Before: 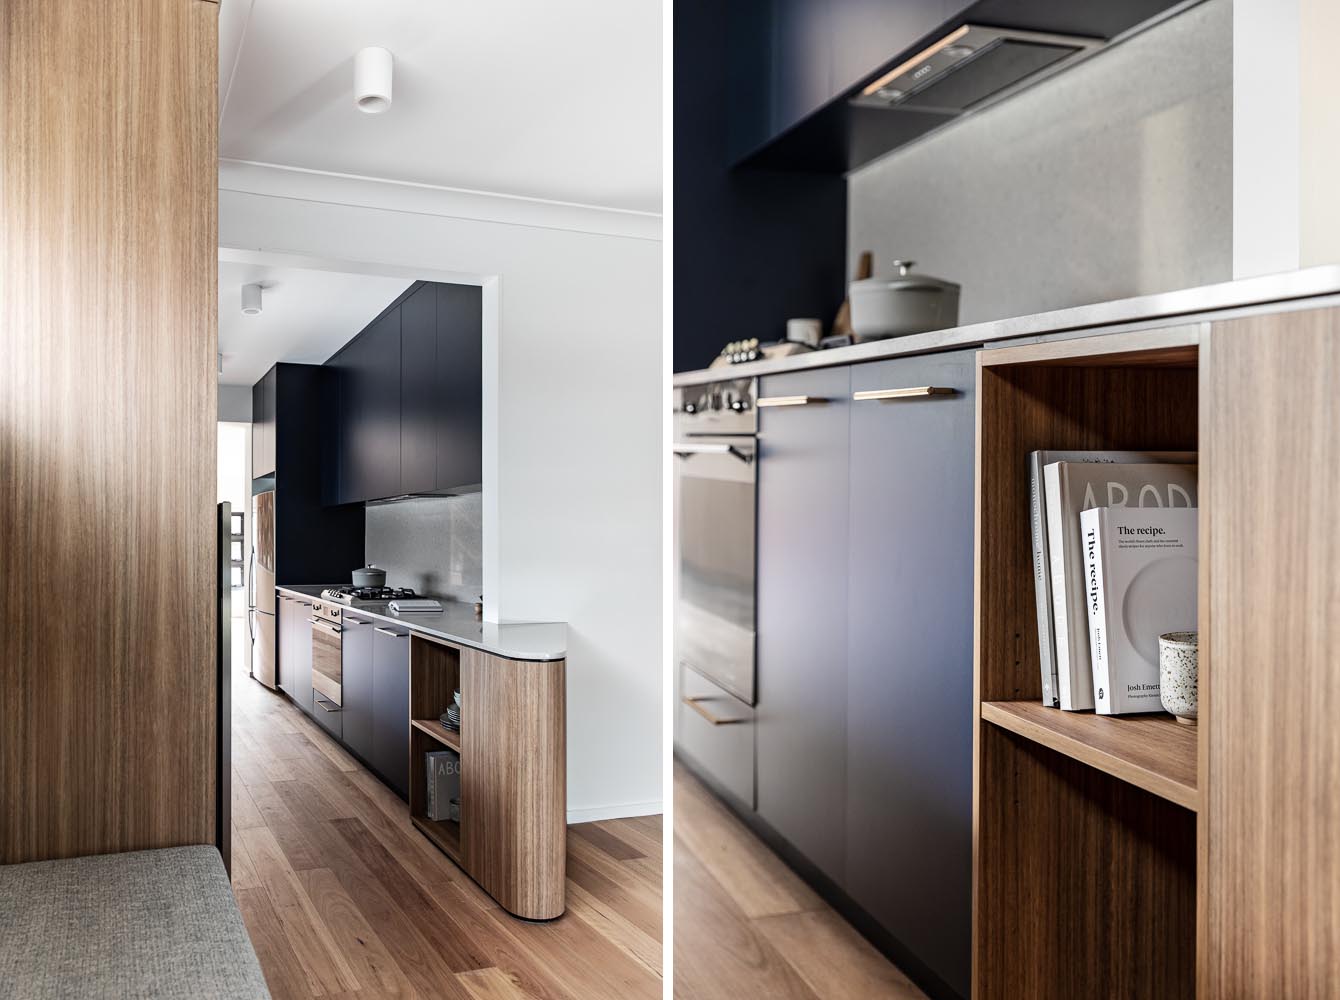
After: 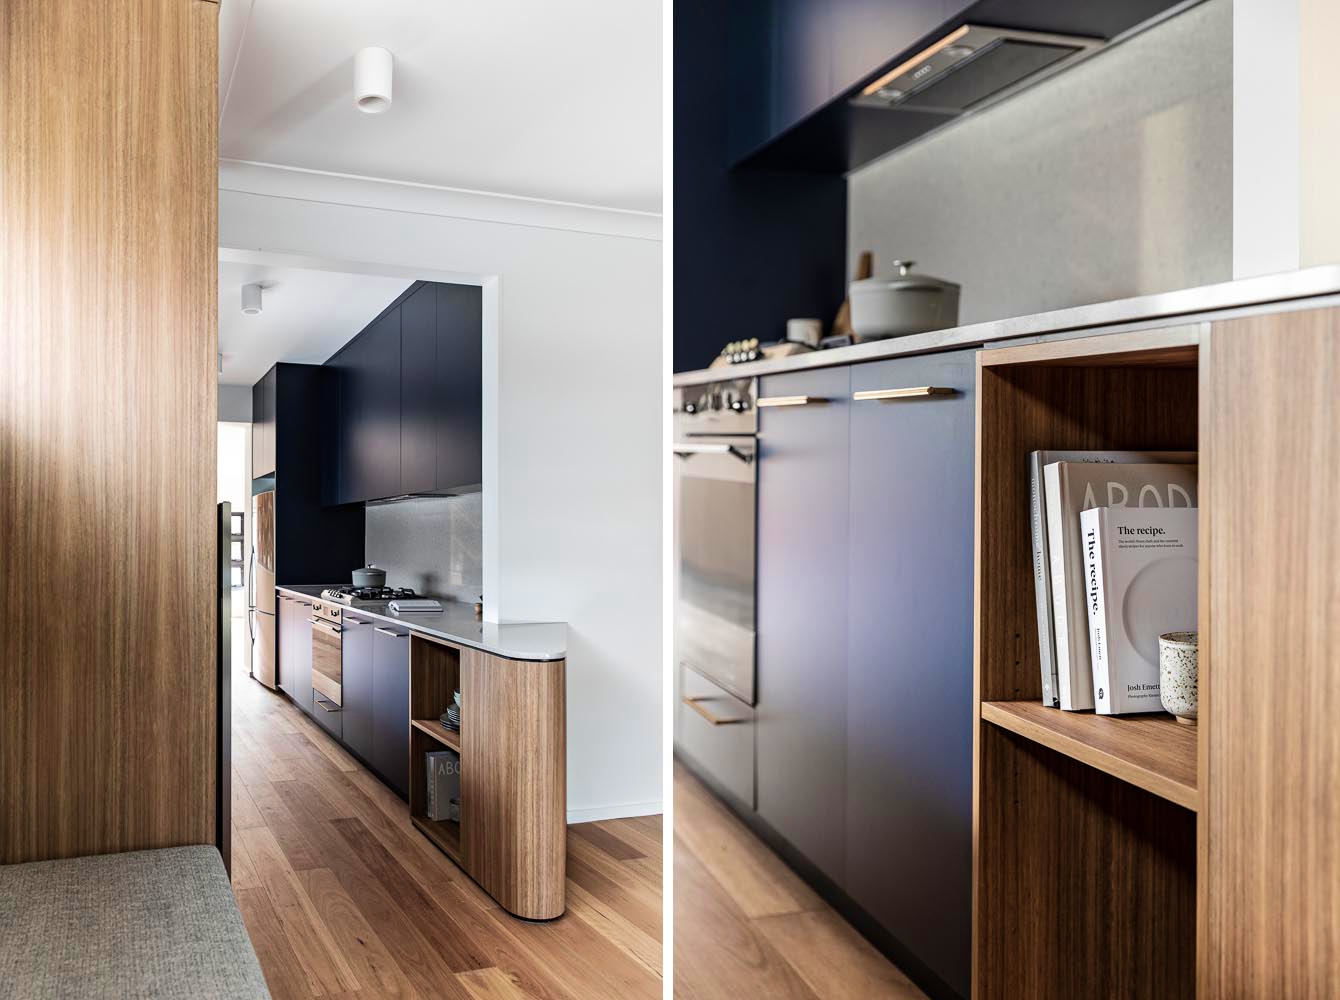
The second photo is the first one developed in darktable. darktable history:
velvia: strength 36.22%
